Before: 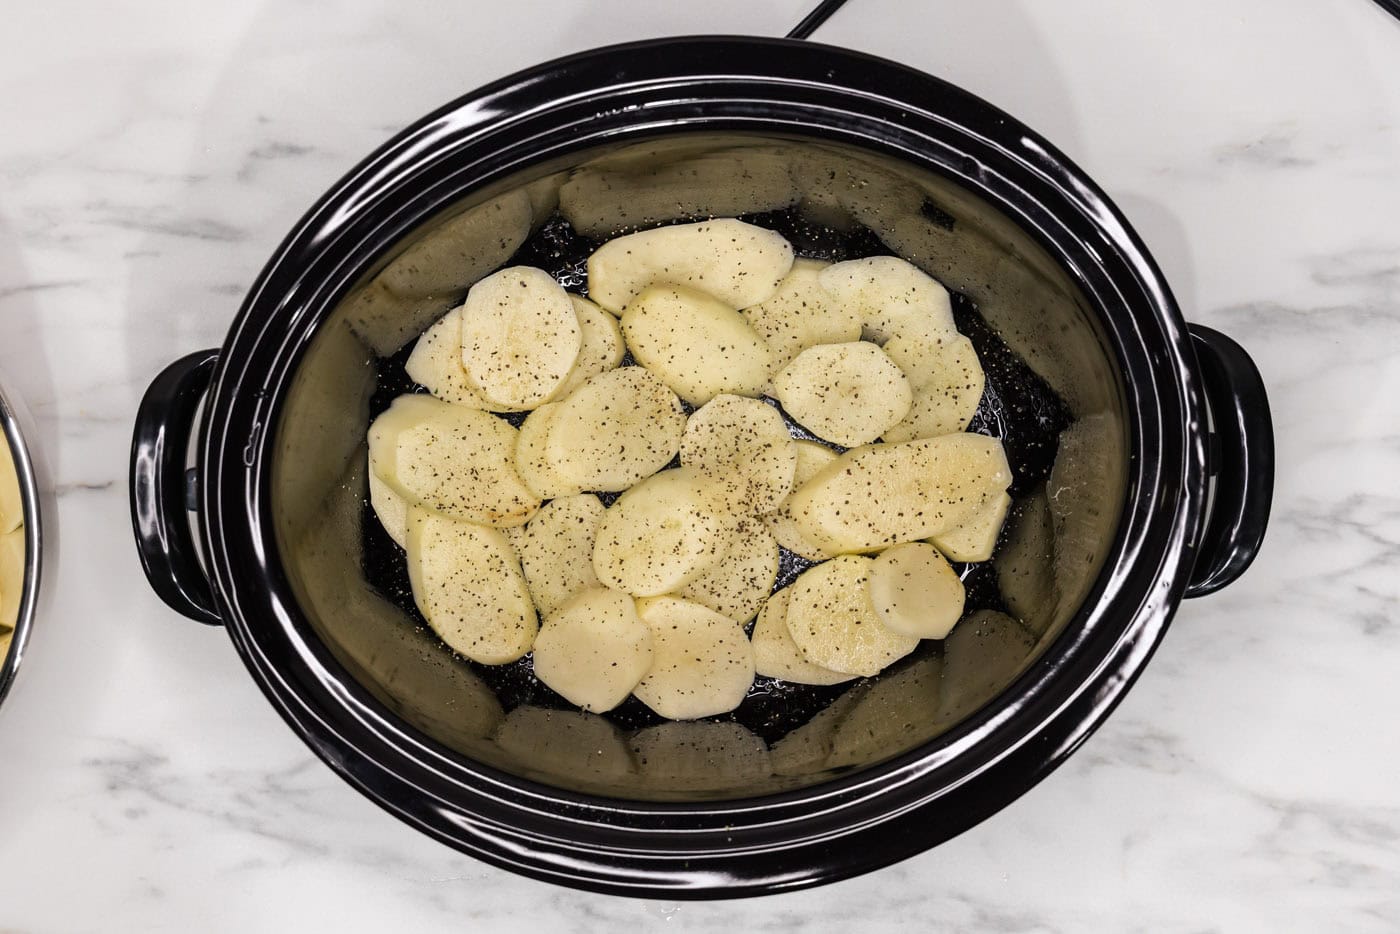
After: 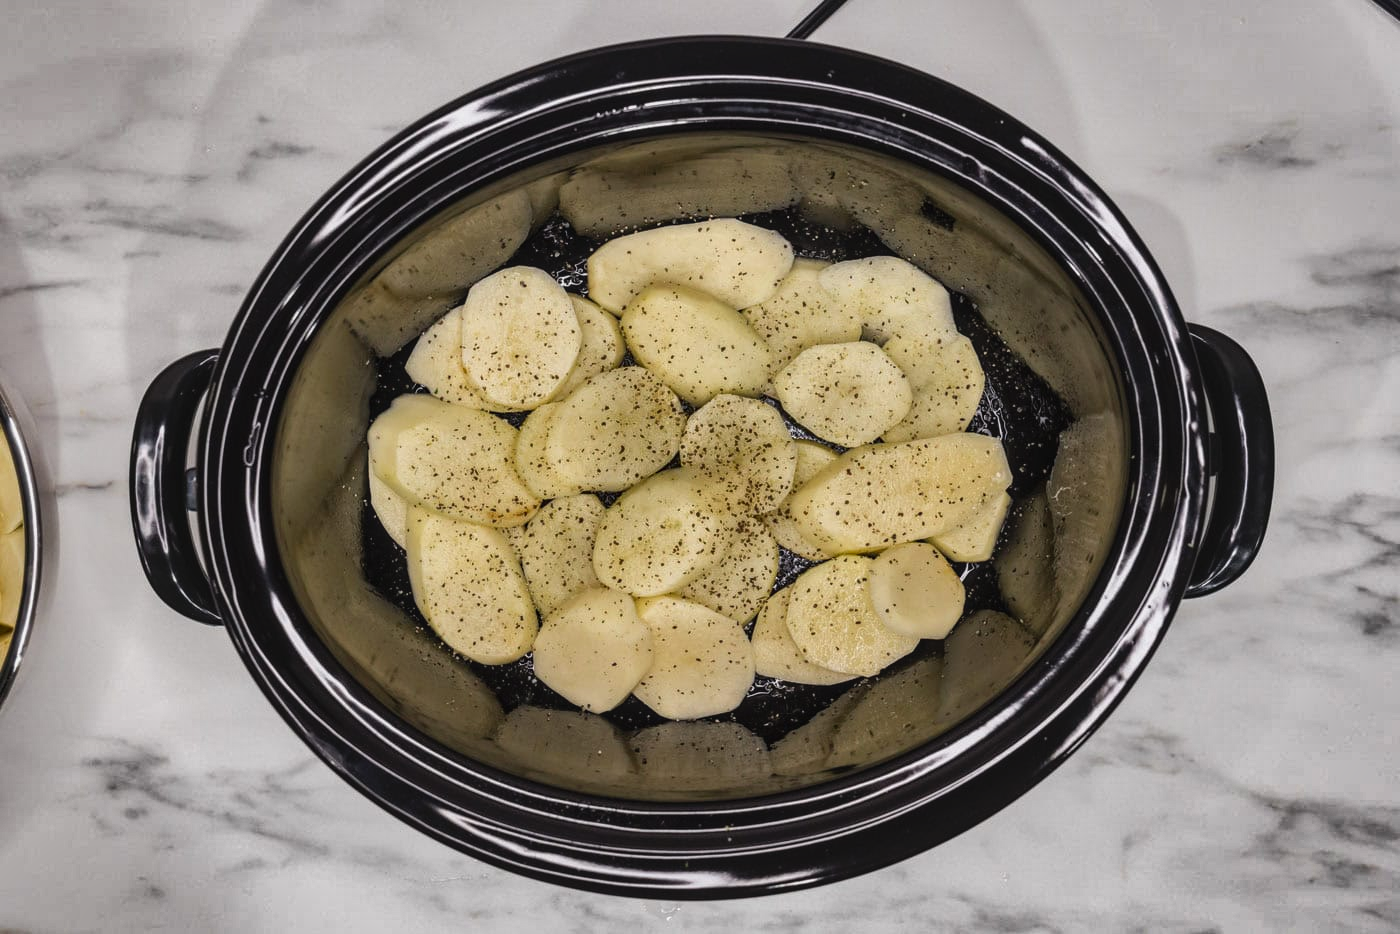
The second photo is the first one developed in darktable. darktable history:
local contrast: detail 110%
shadows and highlights: shadows 24.5, highlights -78.15, soften with gaussian
